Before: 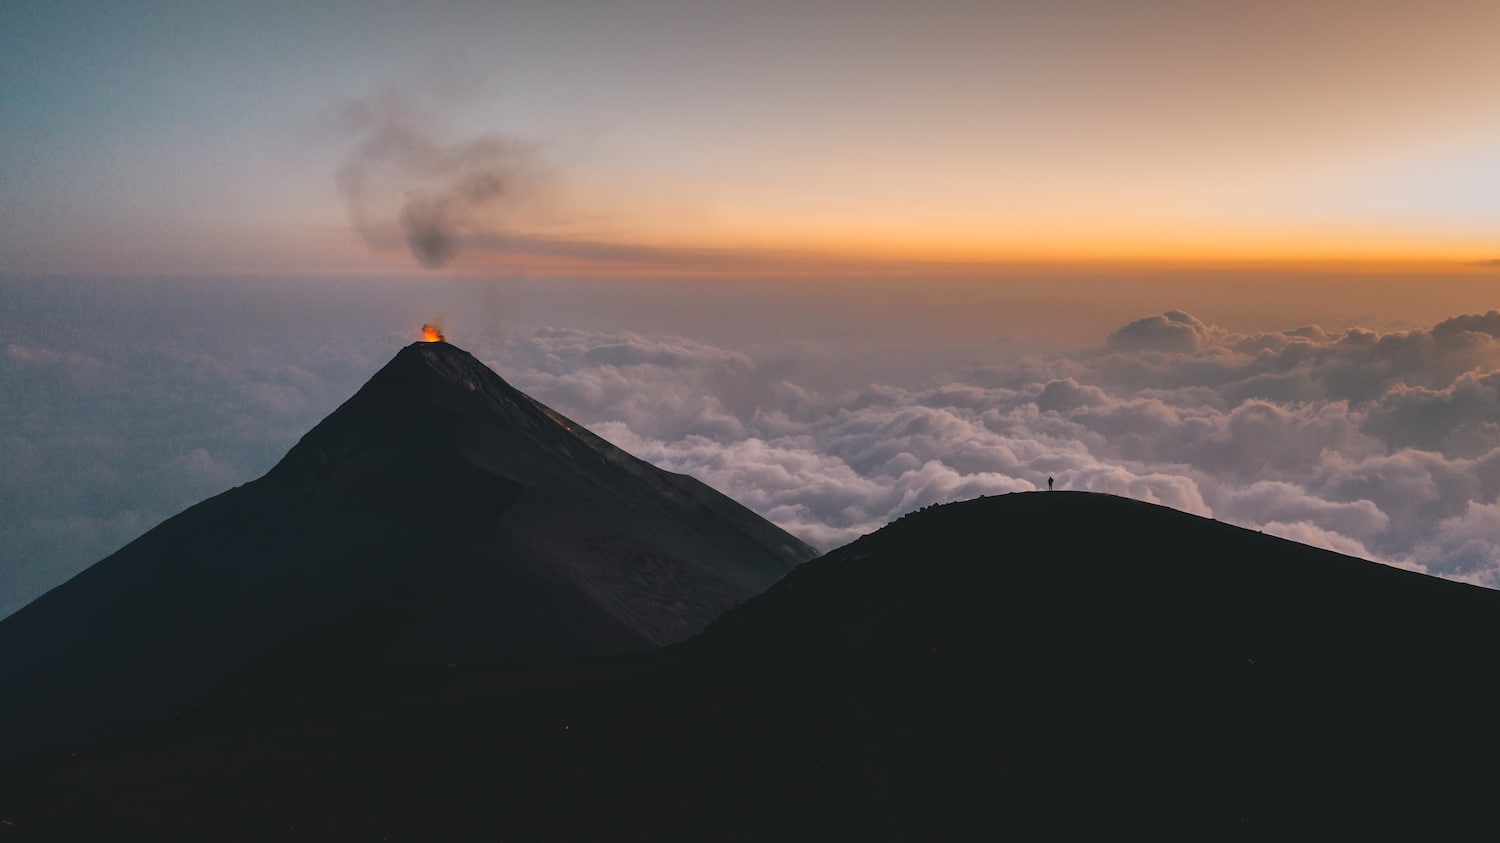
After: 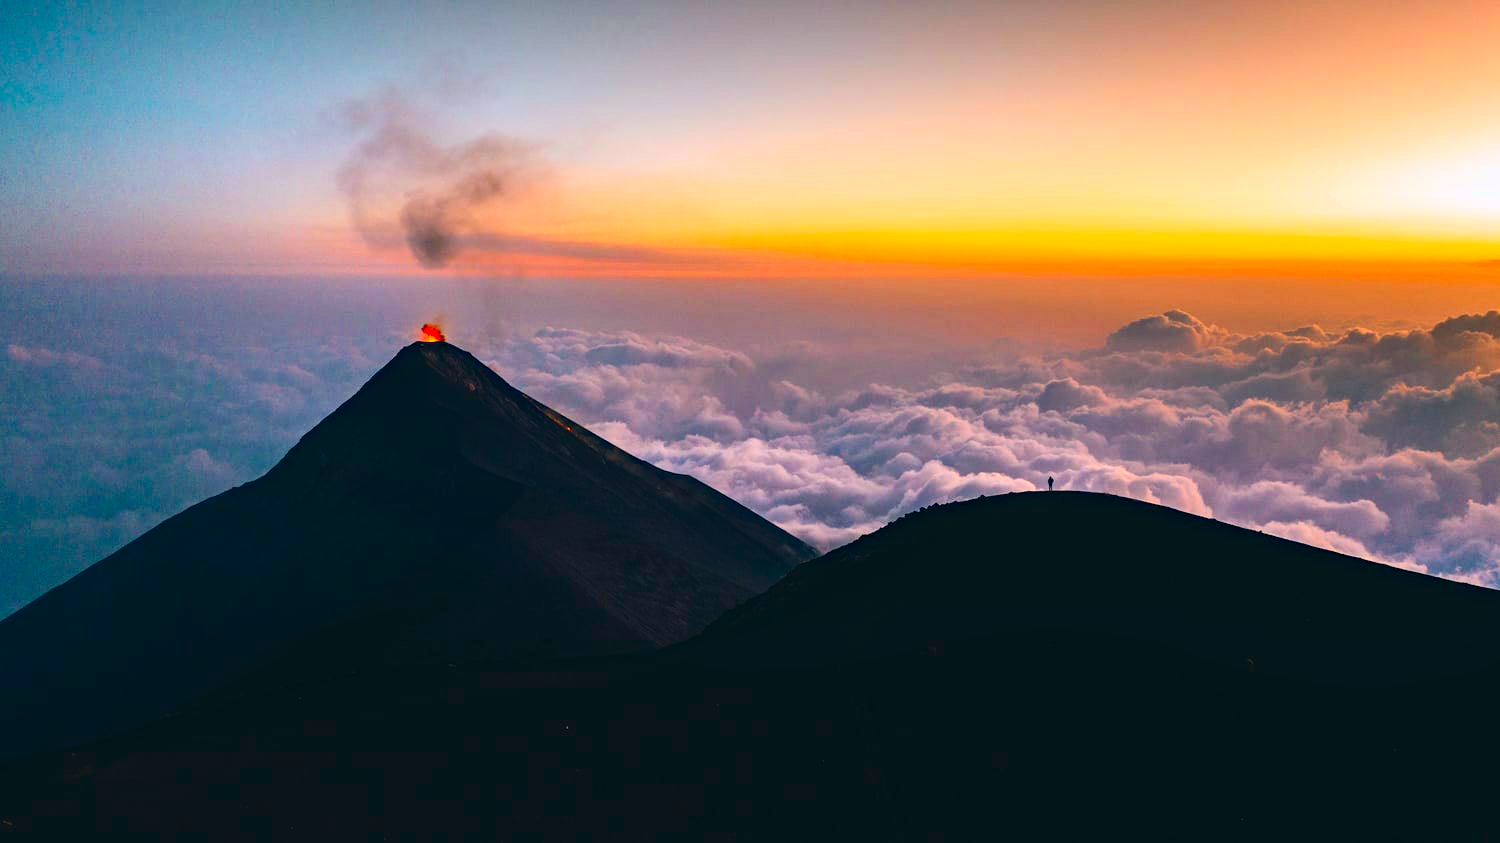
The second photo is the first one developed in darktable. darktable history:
exposure: black level correction 0.001, exposure 0.5 EV, compensate exposure bias true, compensate highlight preservation false
local contrast: mode bilateral grid, contrast 100, coarseness 100, detail 91%, midtone range 0.2
contrast brightness saturation: contrast 0.26, brightness 0.02, saturation 0.87
haze removal: strength 0.29, distance 0.25, compatibility mode true, adaptive false
